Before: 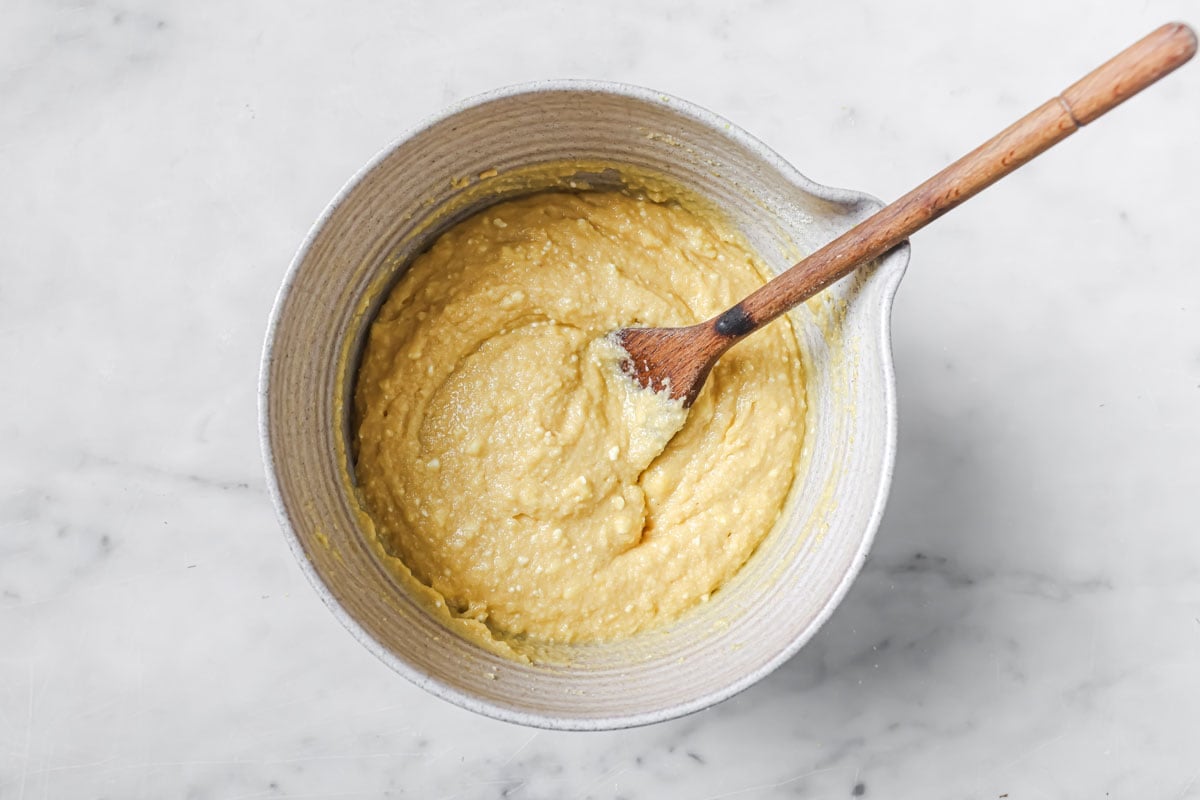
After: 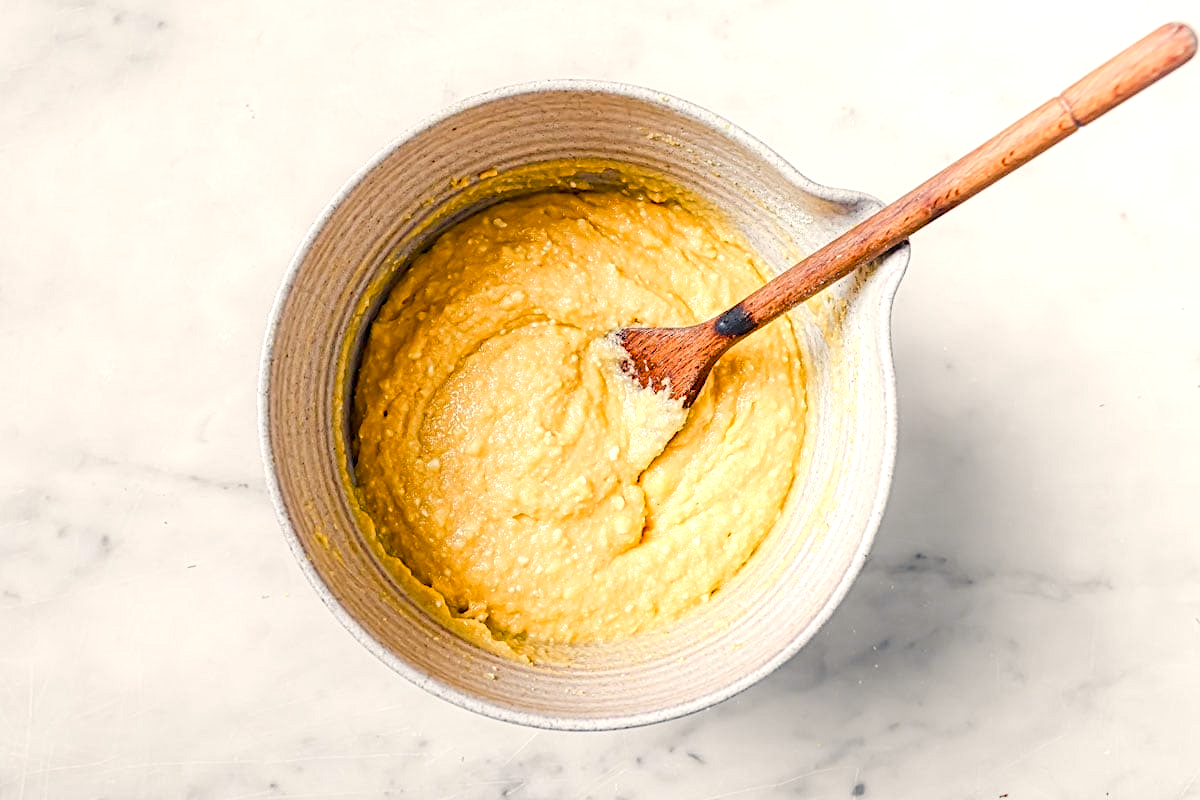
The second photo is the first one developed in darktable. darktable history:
contrast equalizer "soft": y [[0.5, 0.488, 0.462, 0.461, 0.491, 0.5], [0.5 ×6], [0.5 ×6], [0 ×6], [0 ×6]]
diffuse or sharpen "_builtin_sharpen demosaicing | AA filter": edge sensitivity 1, 1st order anisotropy 100%, 2nd order anisotropy 100%, 3rd order anisotropy 100%, 4th order anisotropy 100%, 1st order speed -25%, 2nd order speed -25%, 3rd order speed -25%, 4th order speed -25%
diffuse or sharpen "diffusion": radius span 100, 1st order speed 50%, 2nd order speed 50%, 3rd order speed 50%, 4th order speed 50% | blend: blend mode normal, opacity 10%; mask: uniform (no mask)
haze removal: strength -0.05
rgb primaries "subtle": red hue -0.035, red purity 1.14, green hue 0.035, green purity 1.2, blue hue -0.026, blue purity 1.2
tone equalizer "_builtin_contrast tone curve | soft": -8 EV -0.417 EV, -7 EV -0.389 EV, -6 EV -0.333 EV, -5 EV -0.222 EV, -3 EV 0.222 EV, -2 EV 0.333 EV, -1 EV 0.389 EV, +0 EV 0.417 EV, edges refinement/feathering 500, mask exposure compensation -1.57 EV, preserve details no
color equalizer "pacific": saturation › orange 1.03, saturation › yellow 0.883, saturation › green 0.883, saturation › blue 1.08, saturation › magenta 1.05, hue › orange -4.88, hue › green 8.78, brightness › red 1.06, brightness › orange 1.08, brightness › yellow 0.916, brightness › green 0.916, brightness › cyan 1.04, brightness › blue 1.12, brightness › magenta 1.07
color balance rgb: shadows lift › chroma 3%, shadows lift › hue 240.84°, highlights gain › chroma 3%, highlights gain › hue 73.2°, global offset › luminance -0.5%, perceptual saturation grading › global saturation 20%, perceptual saturation grading › highlights -25%, perceptual saturation grading › shadows 50%, global vibrance 25.26%
